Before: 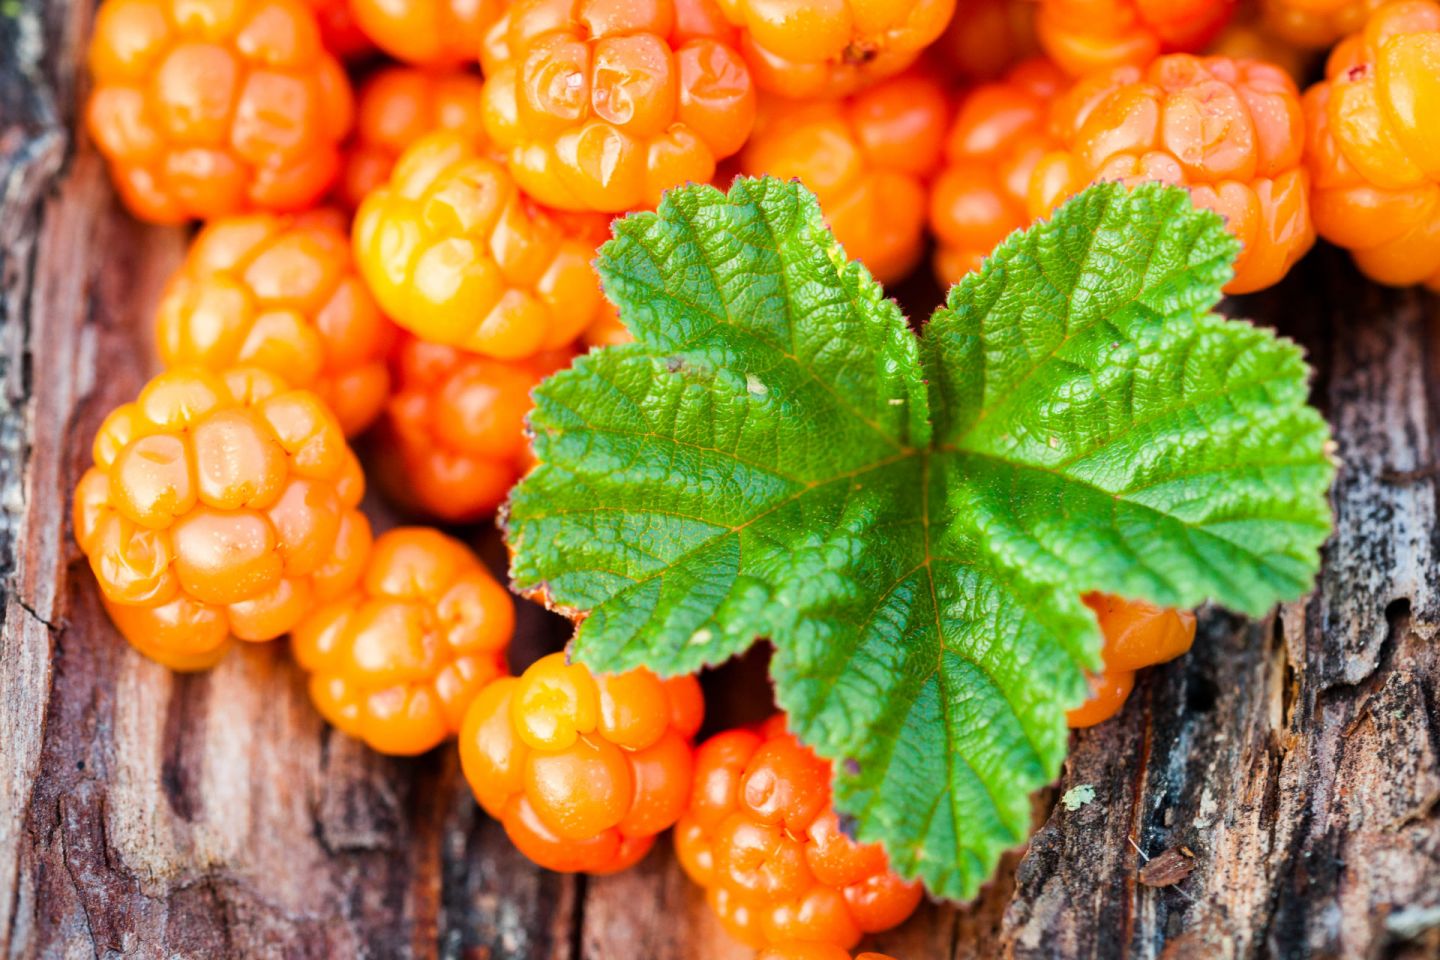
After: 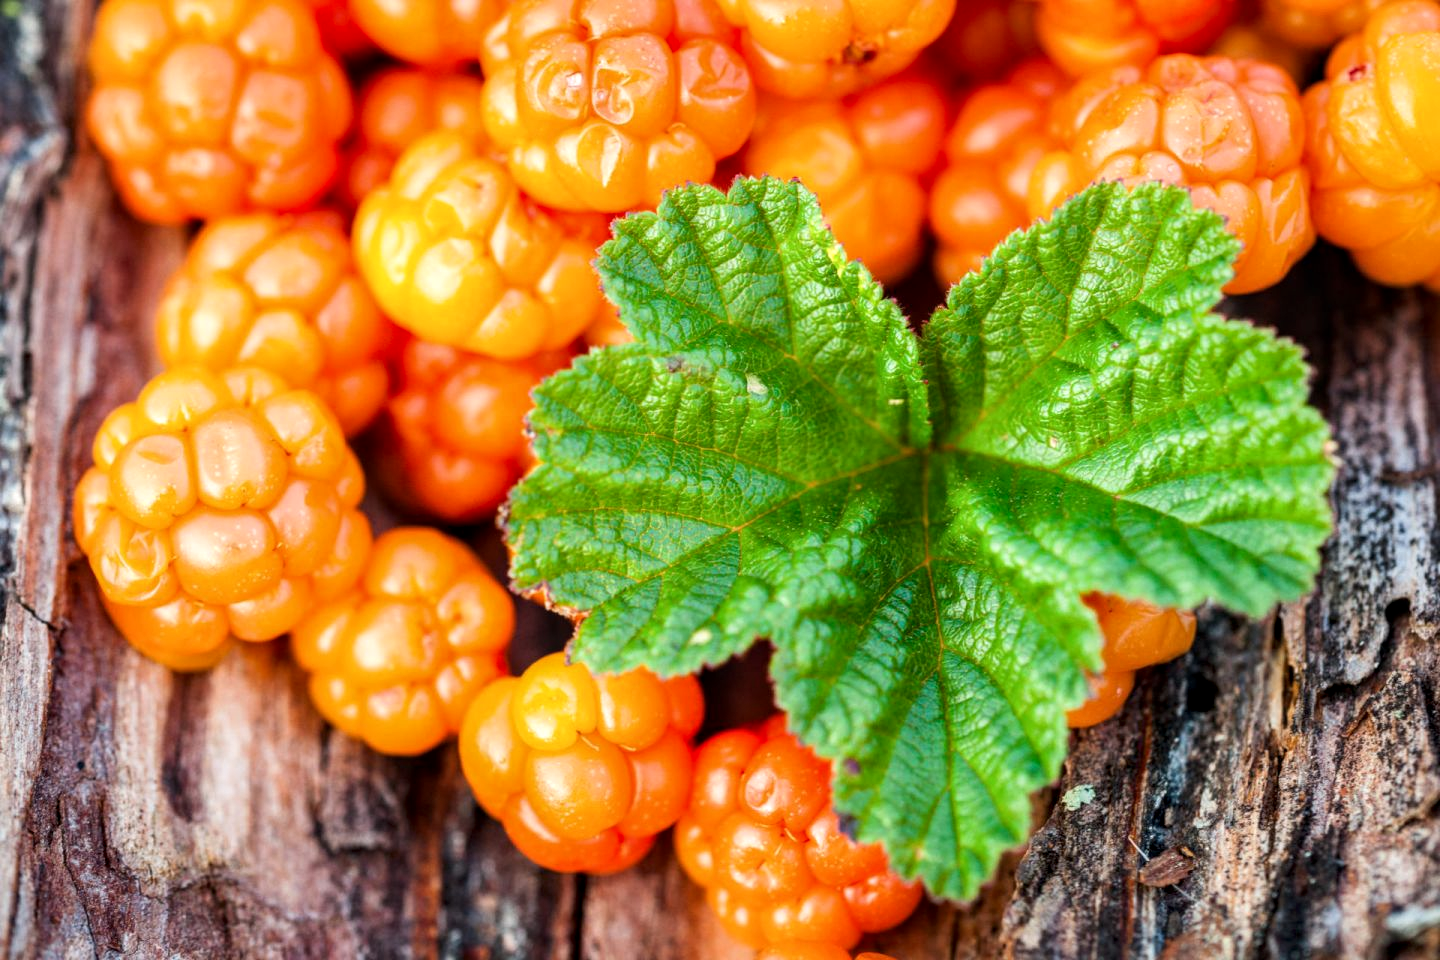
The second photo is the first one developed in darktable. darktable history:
local contrast: detail 130%
exposure: compensate exposure bias true, compensate highlight preservation false
